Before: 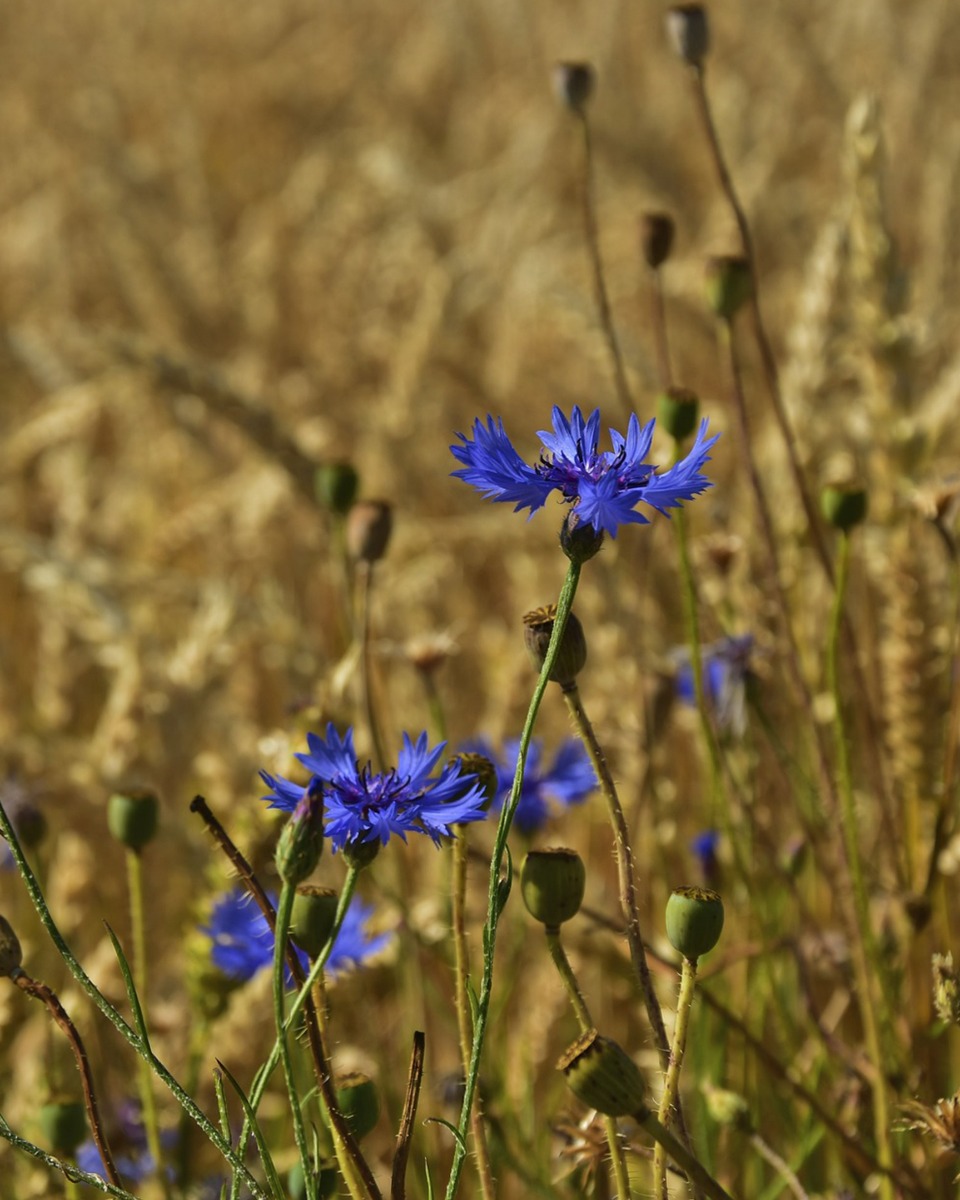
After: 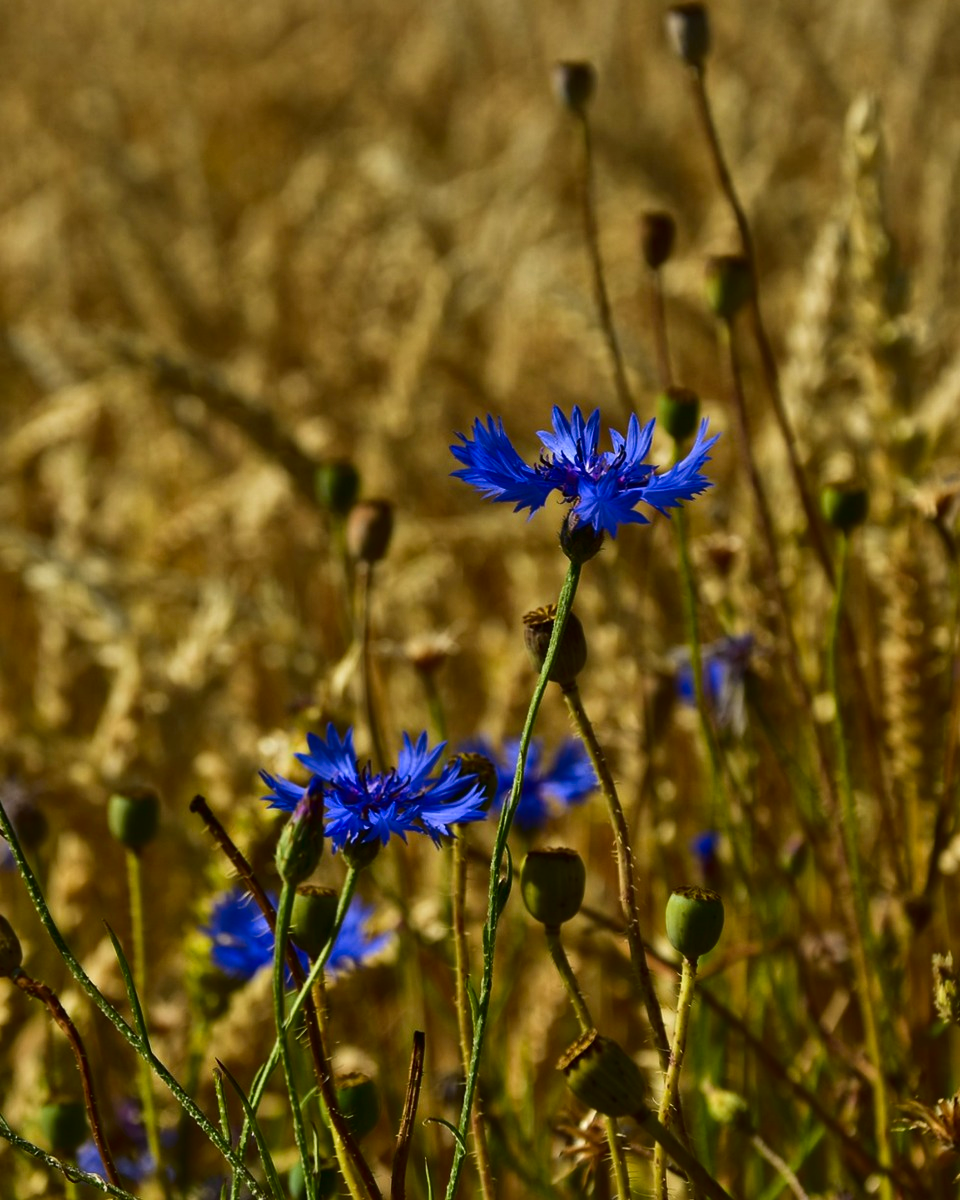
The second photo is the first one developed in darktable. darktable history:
white balance: emerald 1
contrast brightness saturation: contrast 0.19, brightness -0.11, saturation 0.21
